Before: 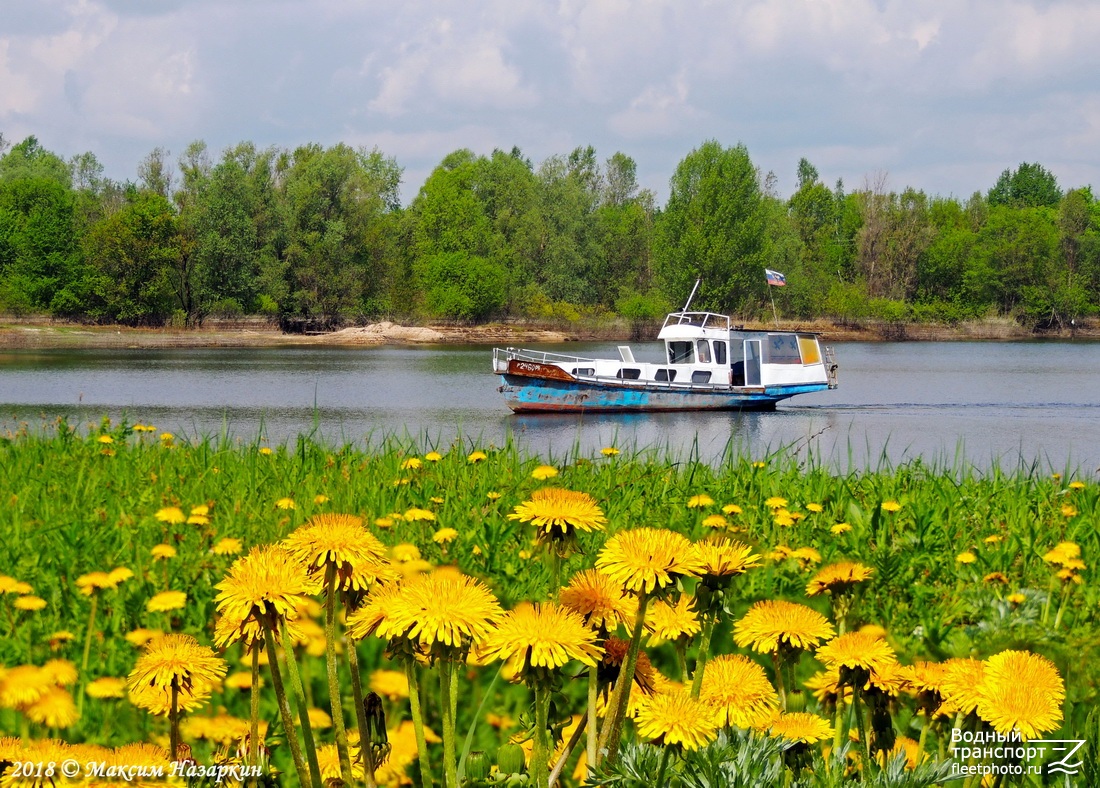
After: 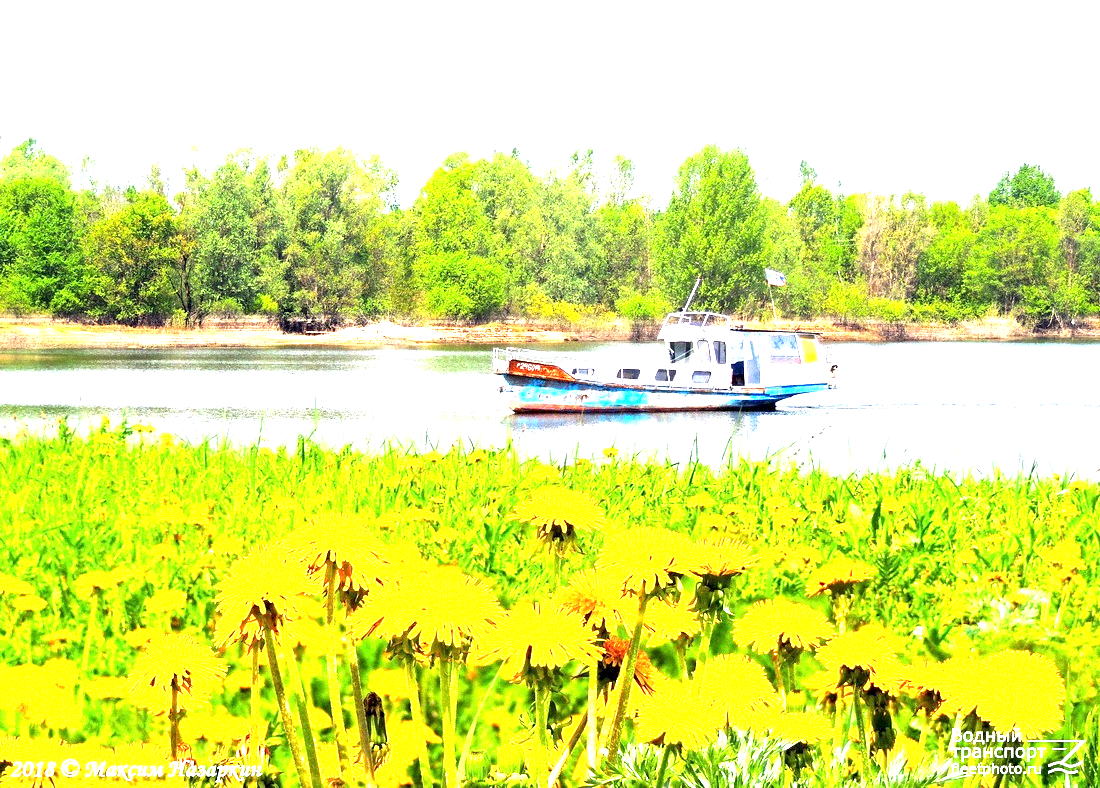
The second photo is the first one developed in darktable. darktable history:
exposure: black level correction 0.001, exposure 2.607 EV, compensate exposure bias true, compensate highlight preservation false
grain: mid-tones bias 0%
